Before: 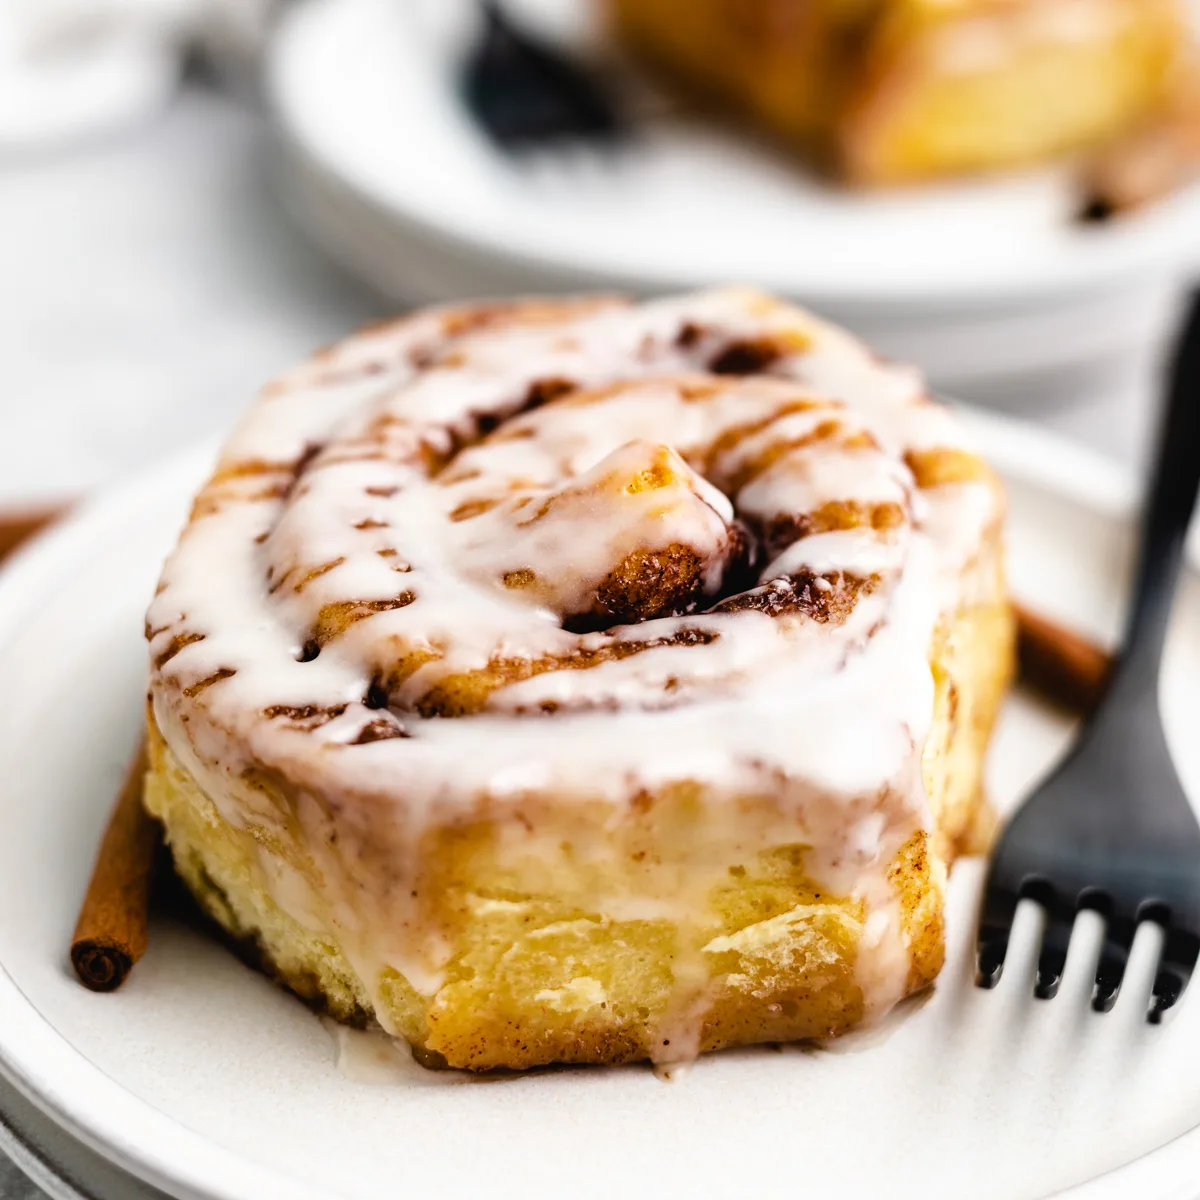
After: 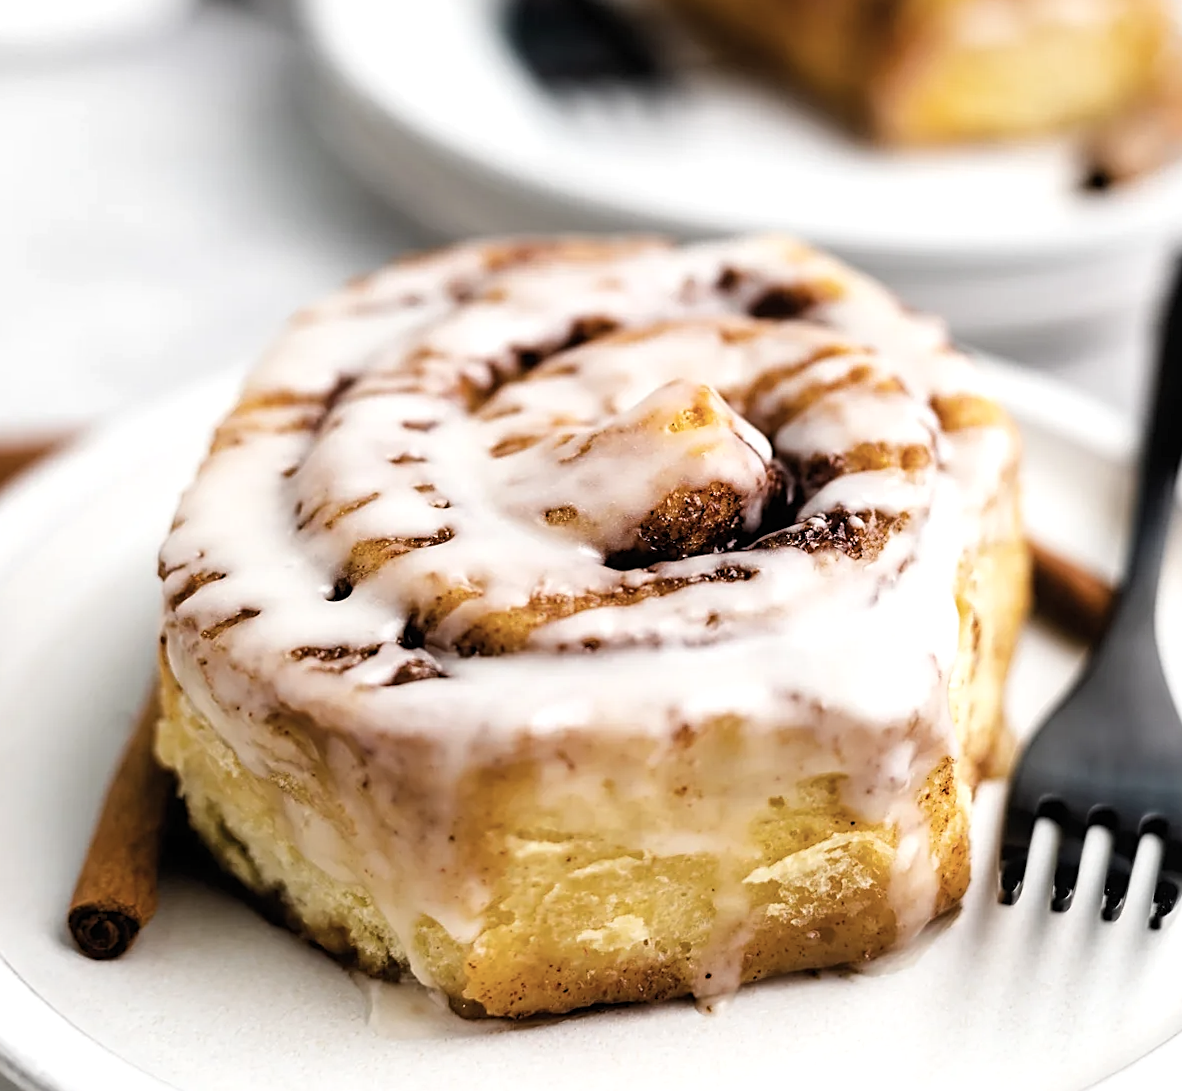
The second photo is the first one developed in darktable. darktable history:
sharpen: on, module defaults
levels: levels [0.016, 0.492, 0.969]
rotate and perspective: rotation -0.013°, lens shift (vertical) -0.027, lens shift (horizontal) 0.178, crop left 0.016, crop right 0.989, crop top 0.082, crop bottom 0.918
color correction: saturation 0.8
